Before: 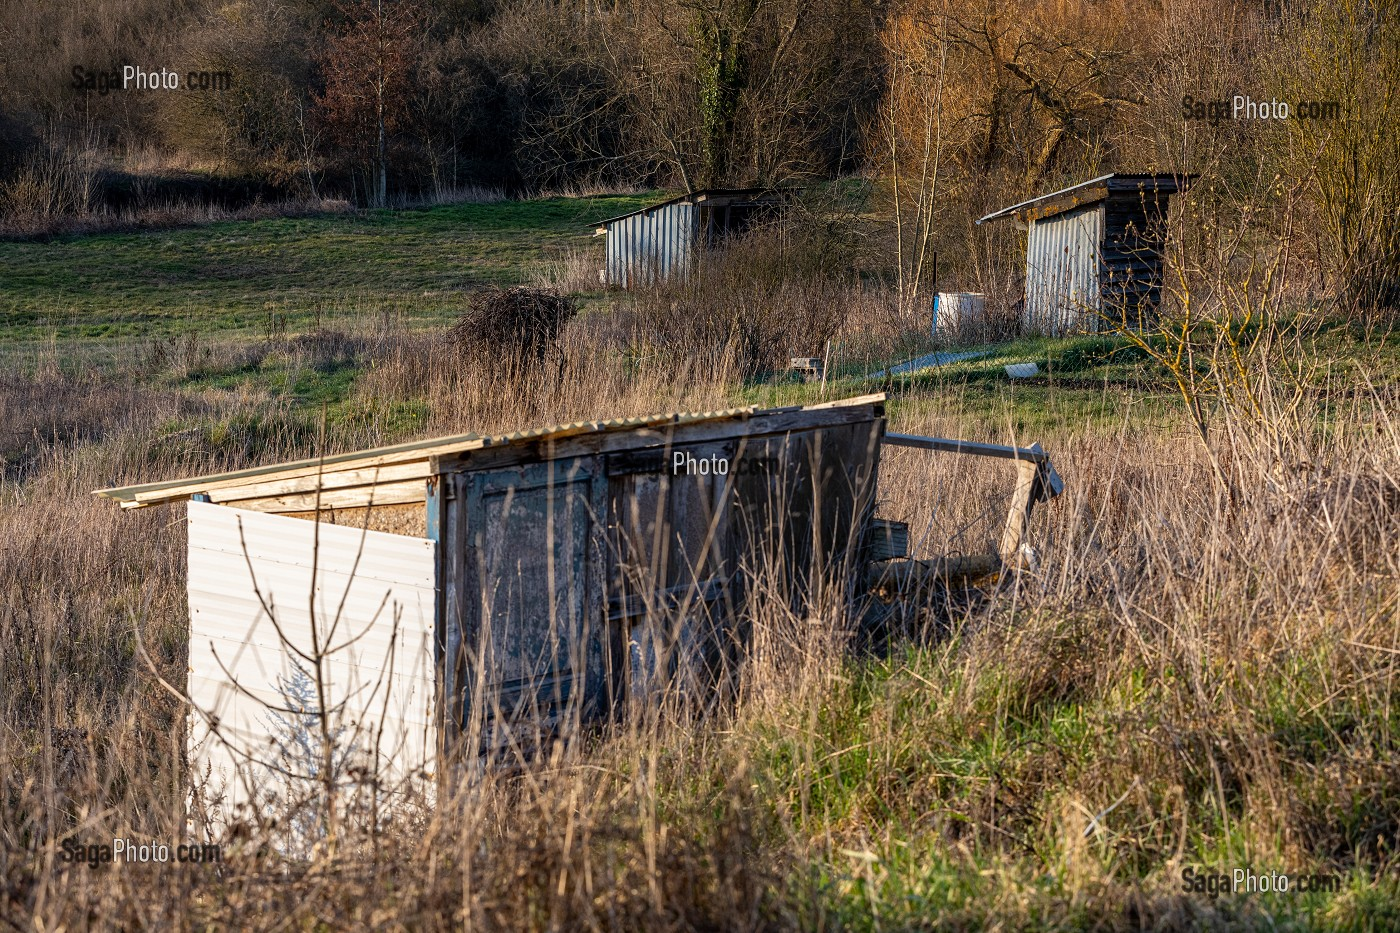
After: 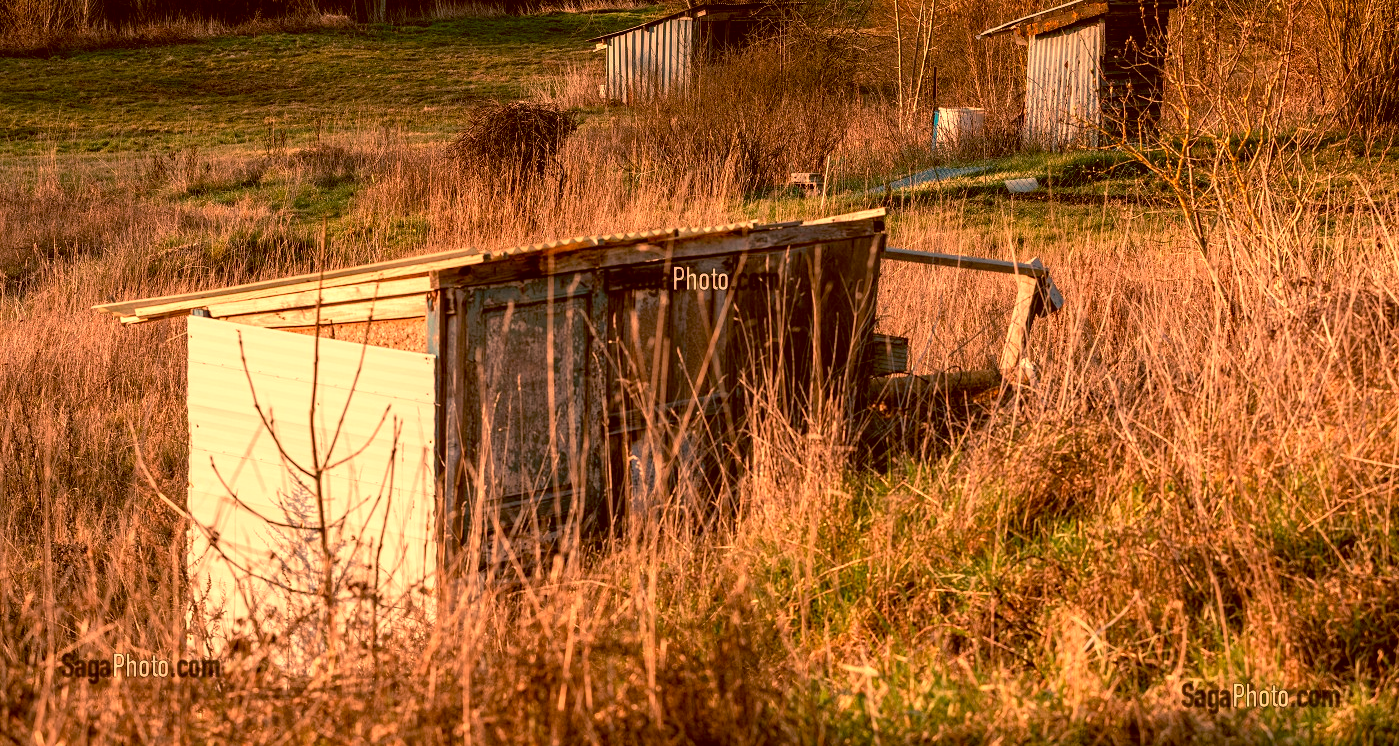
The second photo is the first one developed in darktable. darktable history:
crop and rotate: top 19.998%
color balance: lift [1, 1.015, 1.004, 0.985], gamma [1, 0.958, 0.971, 1.042], gain [1, 0.956, 0.977, 1.044]
white balance: red 1.467, blue 0.684
